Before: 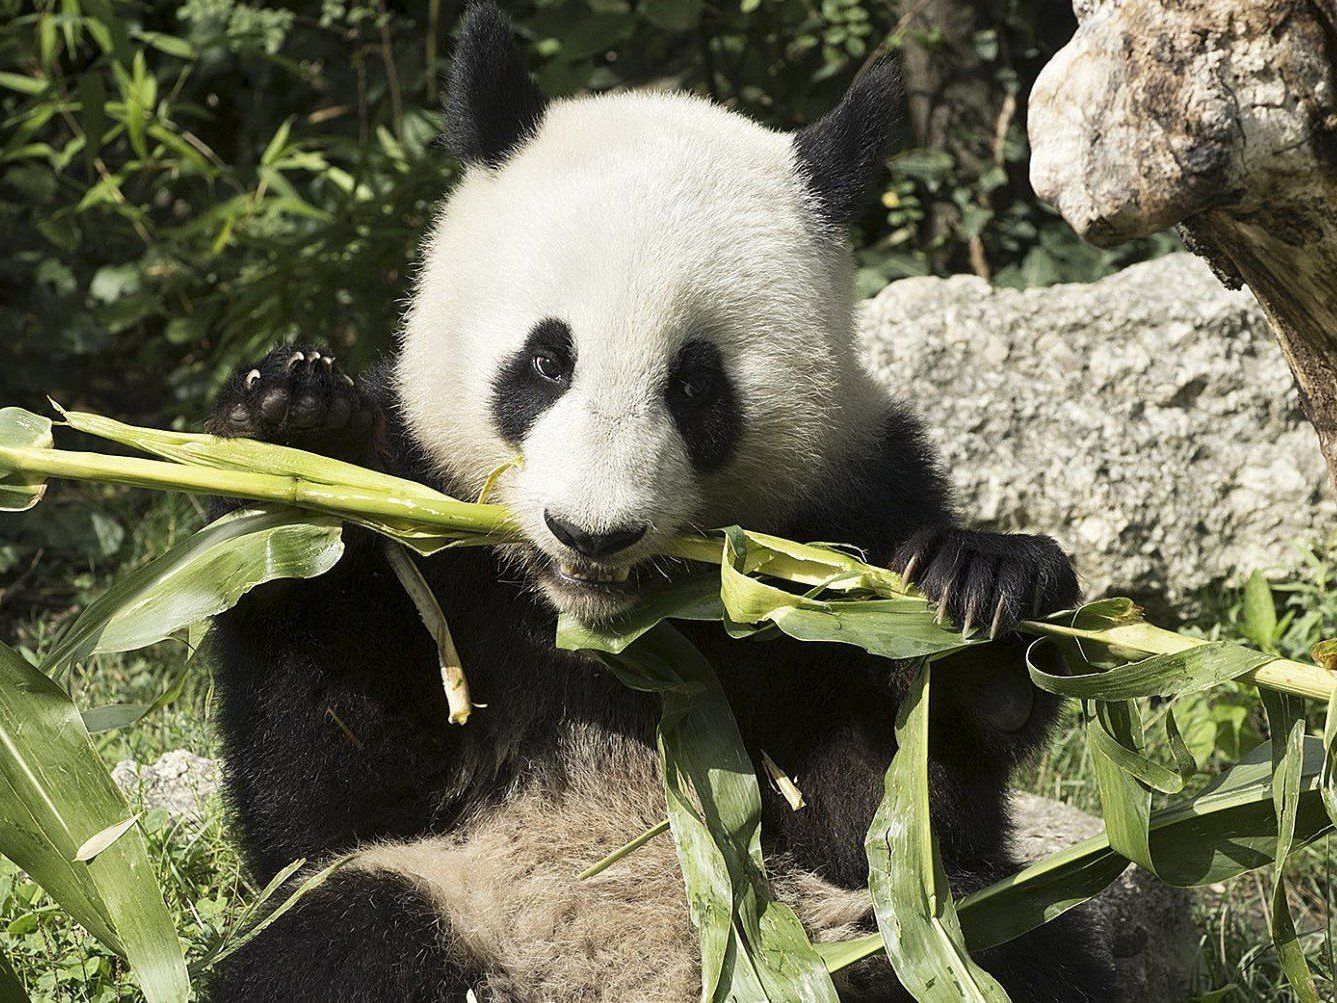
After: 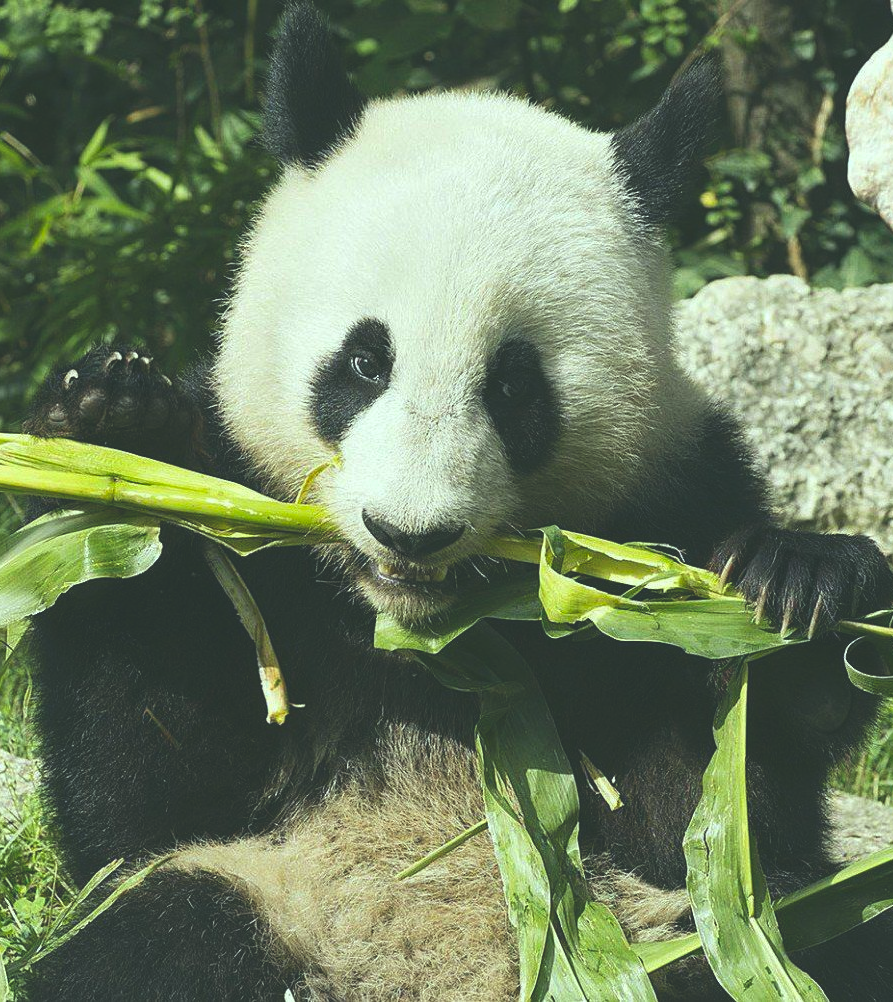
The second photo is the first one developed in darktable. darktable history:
color correction: highlights a* -7.48, highlights b* 1.25, shadows a* -3.15, saturation 1.39
crop and rotate: left 13.622%, right 19.514%
exposure: black level correction -0.03, compensate highlight preservation false
